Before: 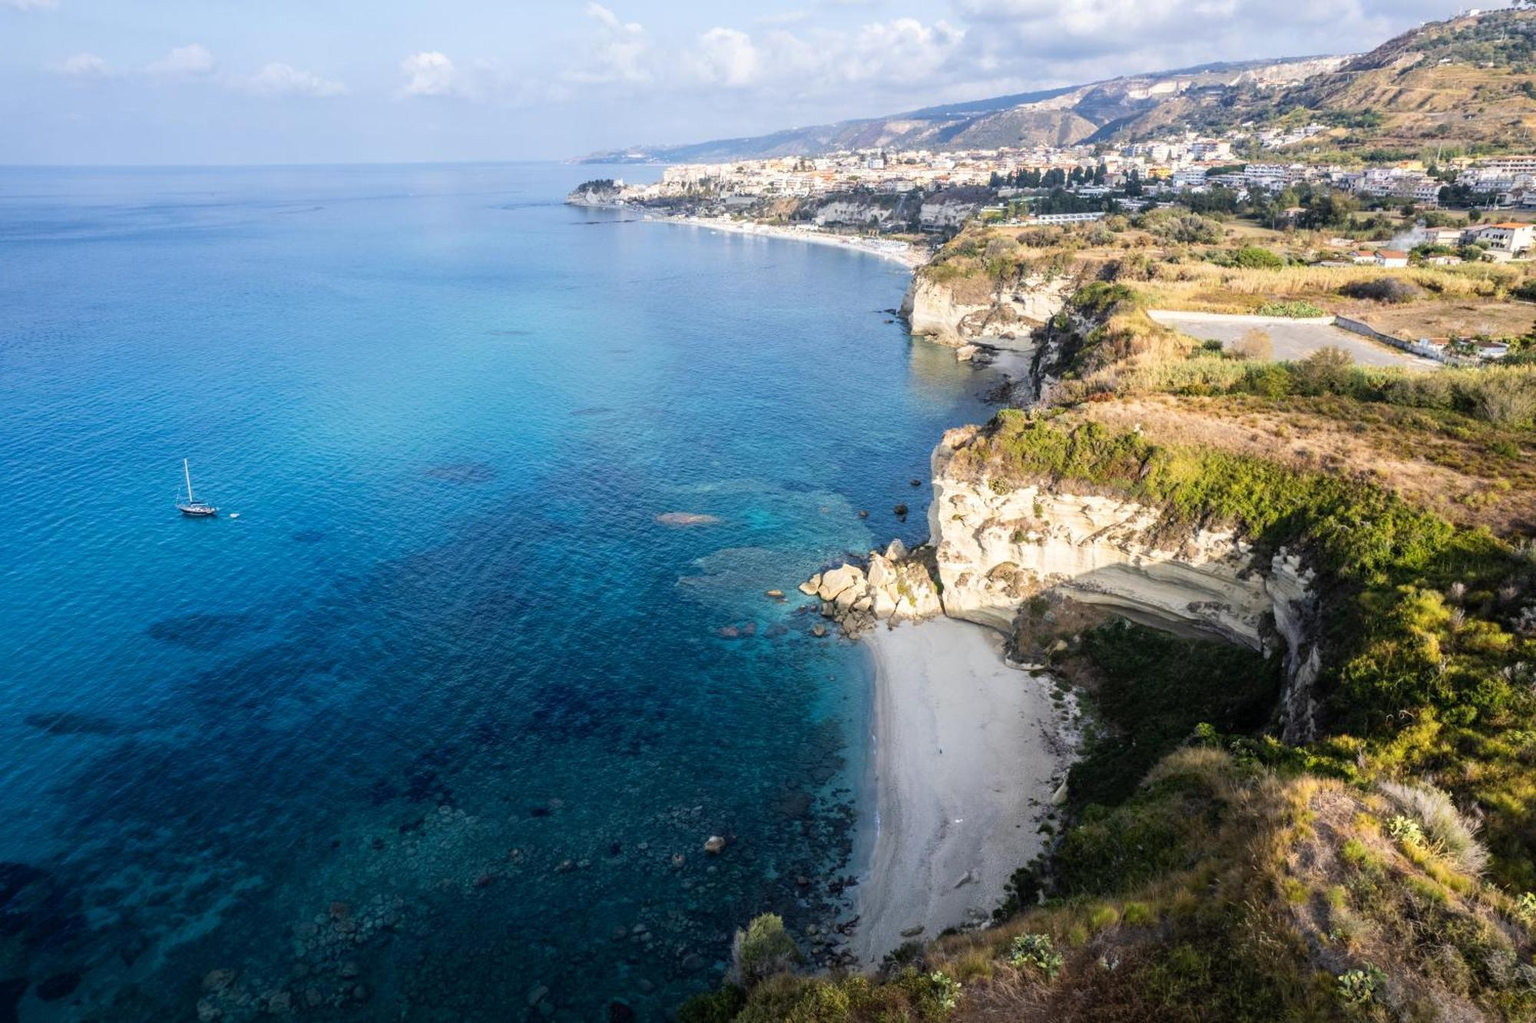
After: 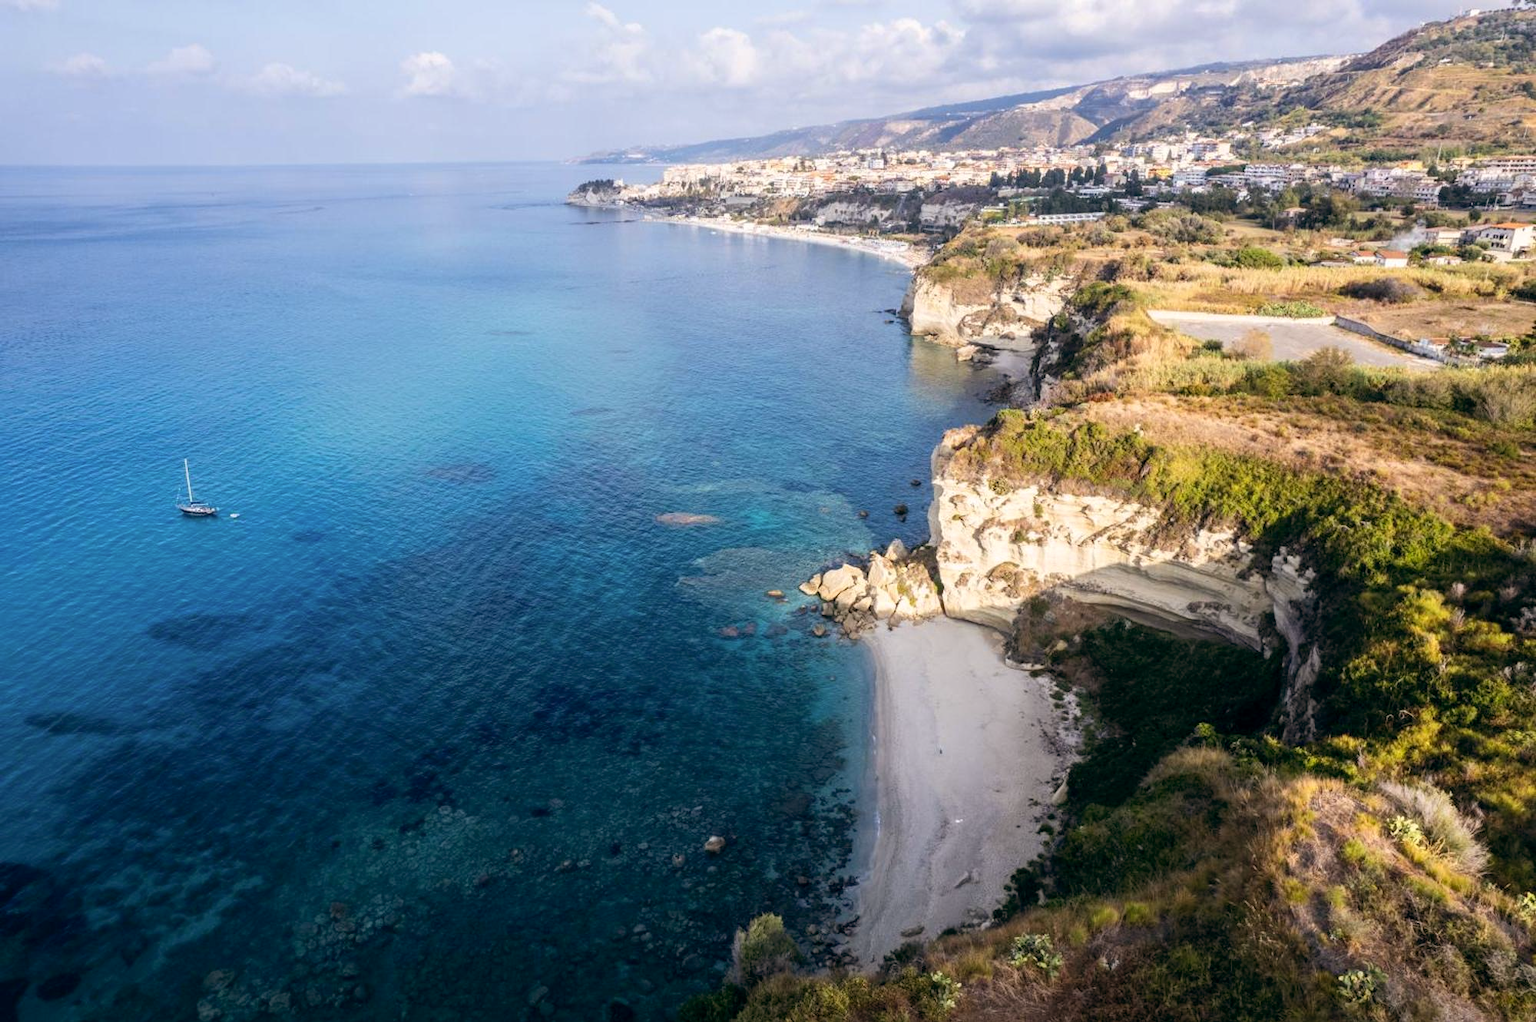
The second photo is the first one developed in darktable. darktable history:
color balance: lift [0.998, 0.998, 1.001, 1.002], gamma [0.995, 1.025, 0.992, 0.975], gain [0.995, 1.02, 0.997, 0.98]
